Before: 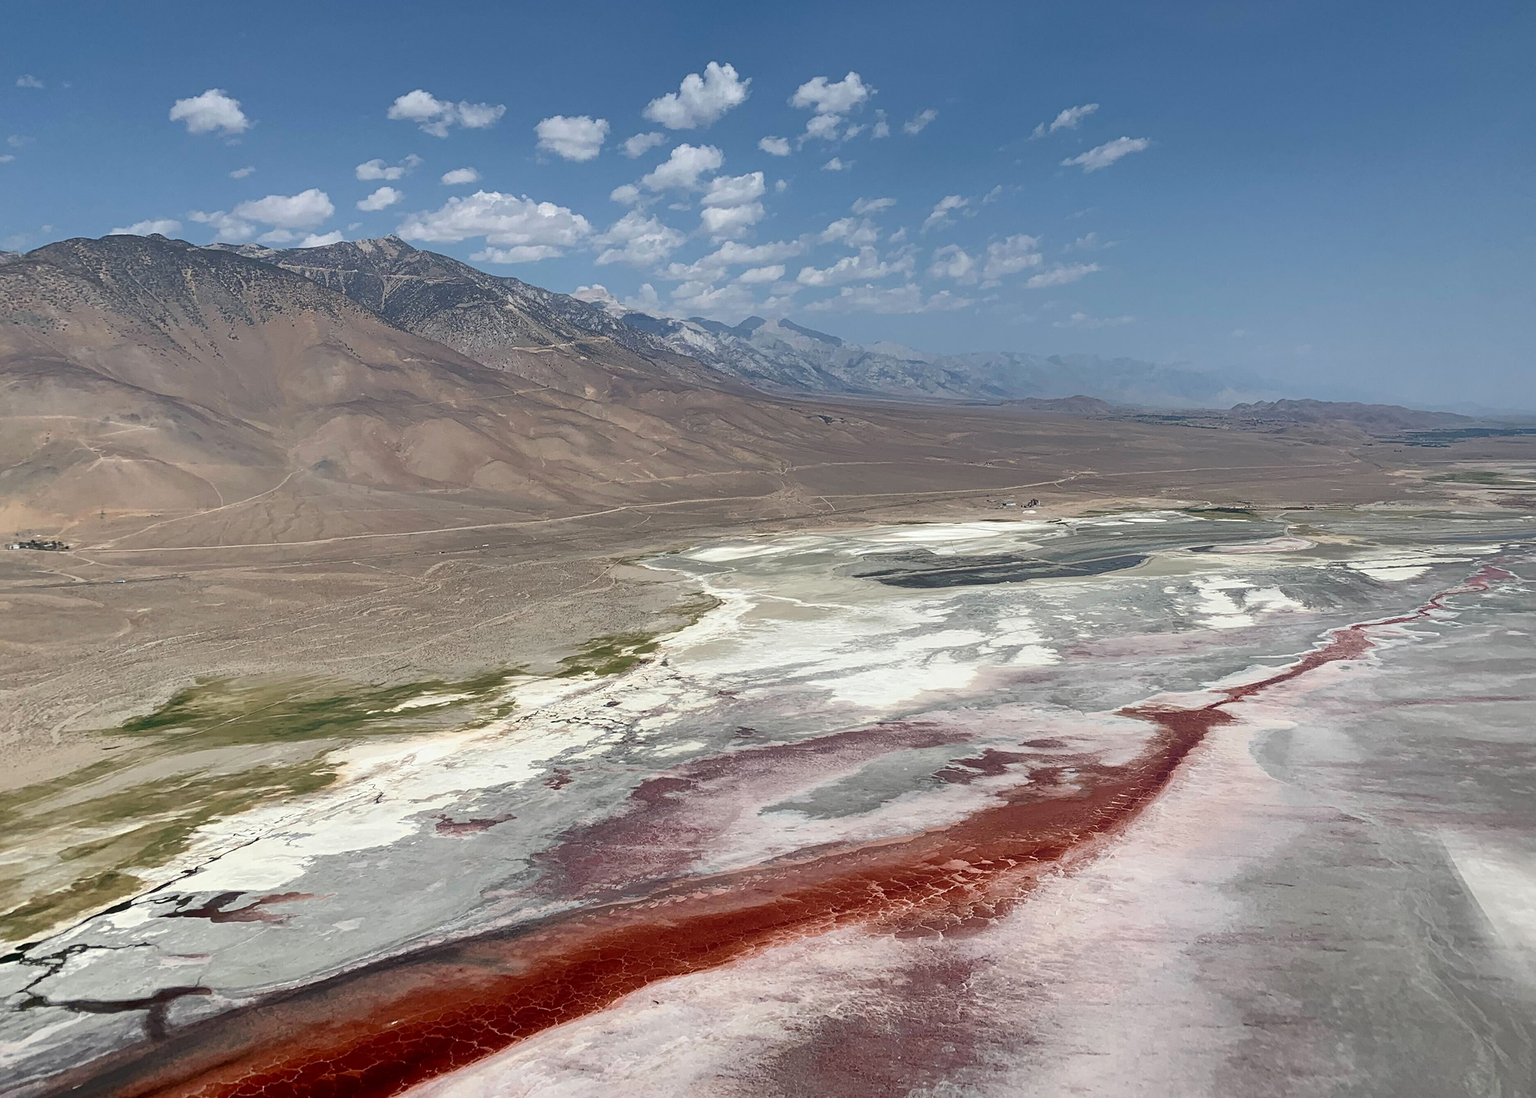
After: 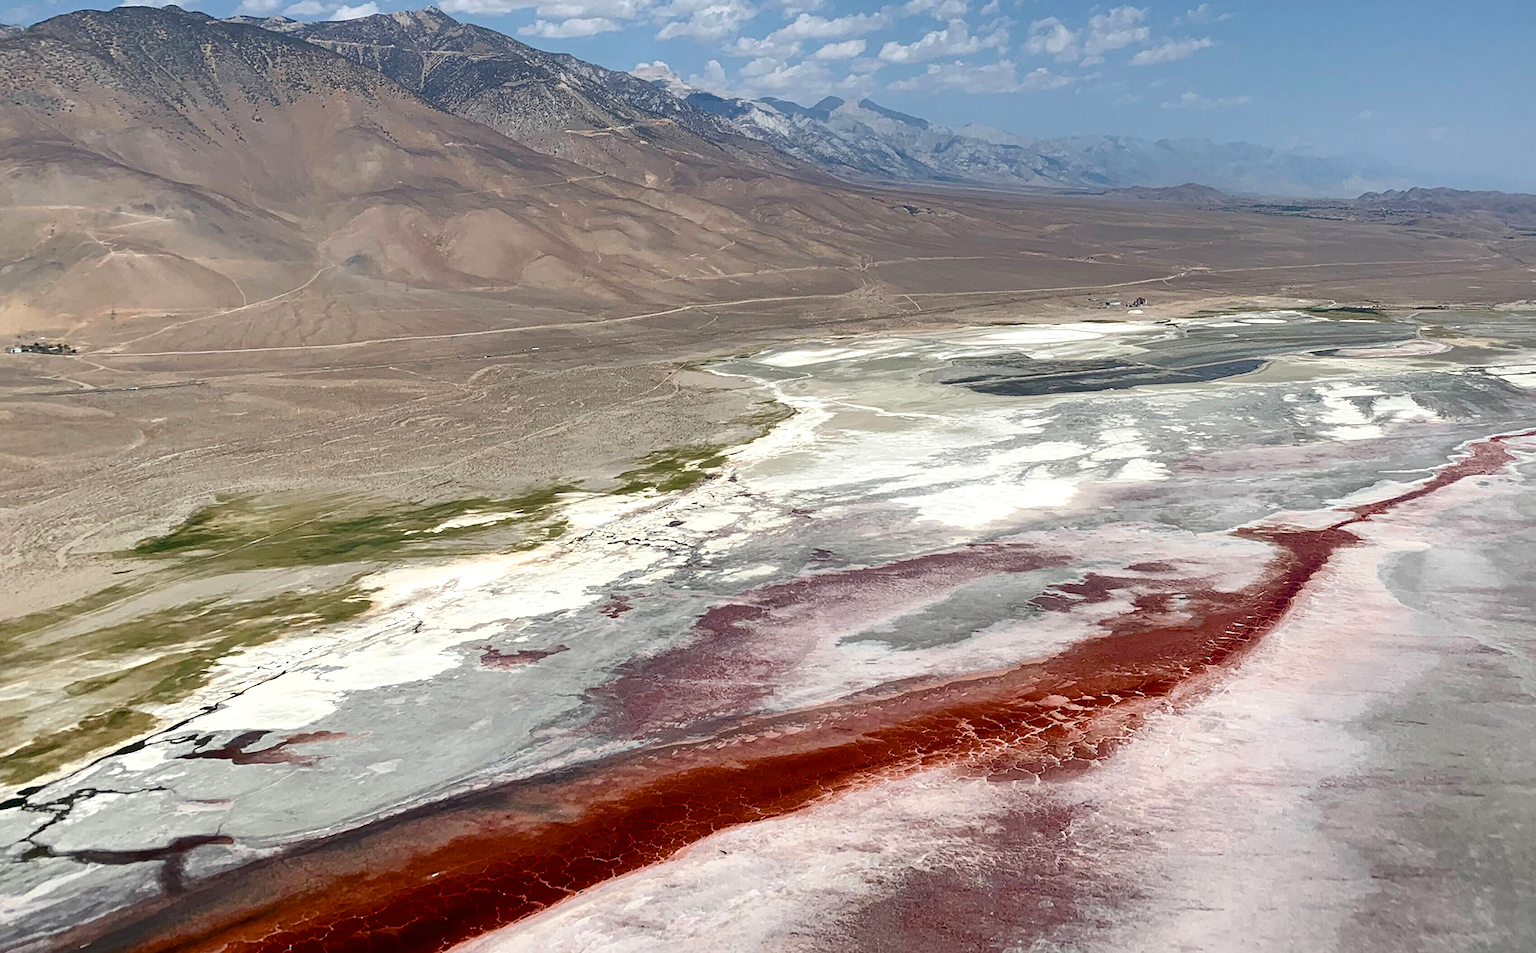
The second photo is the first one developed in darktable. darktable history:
color zones: curves: ch2 [(0, 0.5) (0.143, 0.5) (0.286, 0.489) (0.415, 0.421) (0.571, 0.5) (0.714, 0.5) (0.857, 0.5) (1, 0.5)]
color balance rgb: linear chroma grading › global chroma 9.892%, perceptual saturation grading › global saturation 0.044%, perceptual saturation grading › highlights -19.818%, perceptual saturation grading › shadows 19.575%, perceptual brilliance grading › highlights 11.666%, global vibrance 15.822%, saturation formula JzAzBz (2021)
crop: top 20.898%, right 9.316%, bottom 0.262%
